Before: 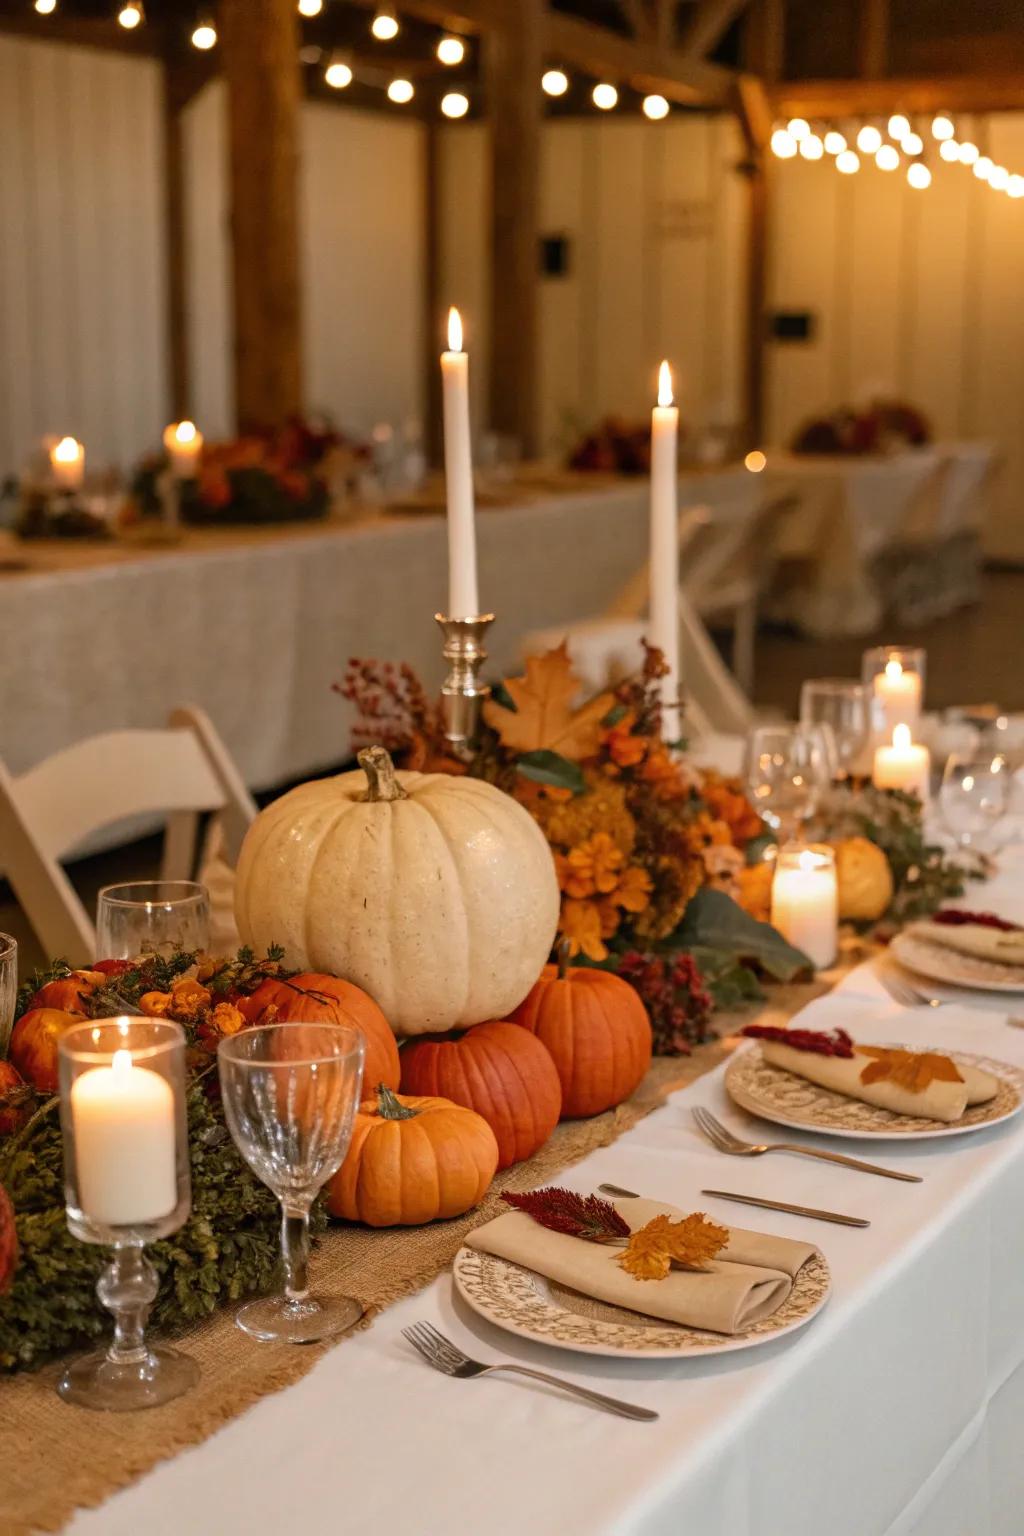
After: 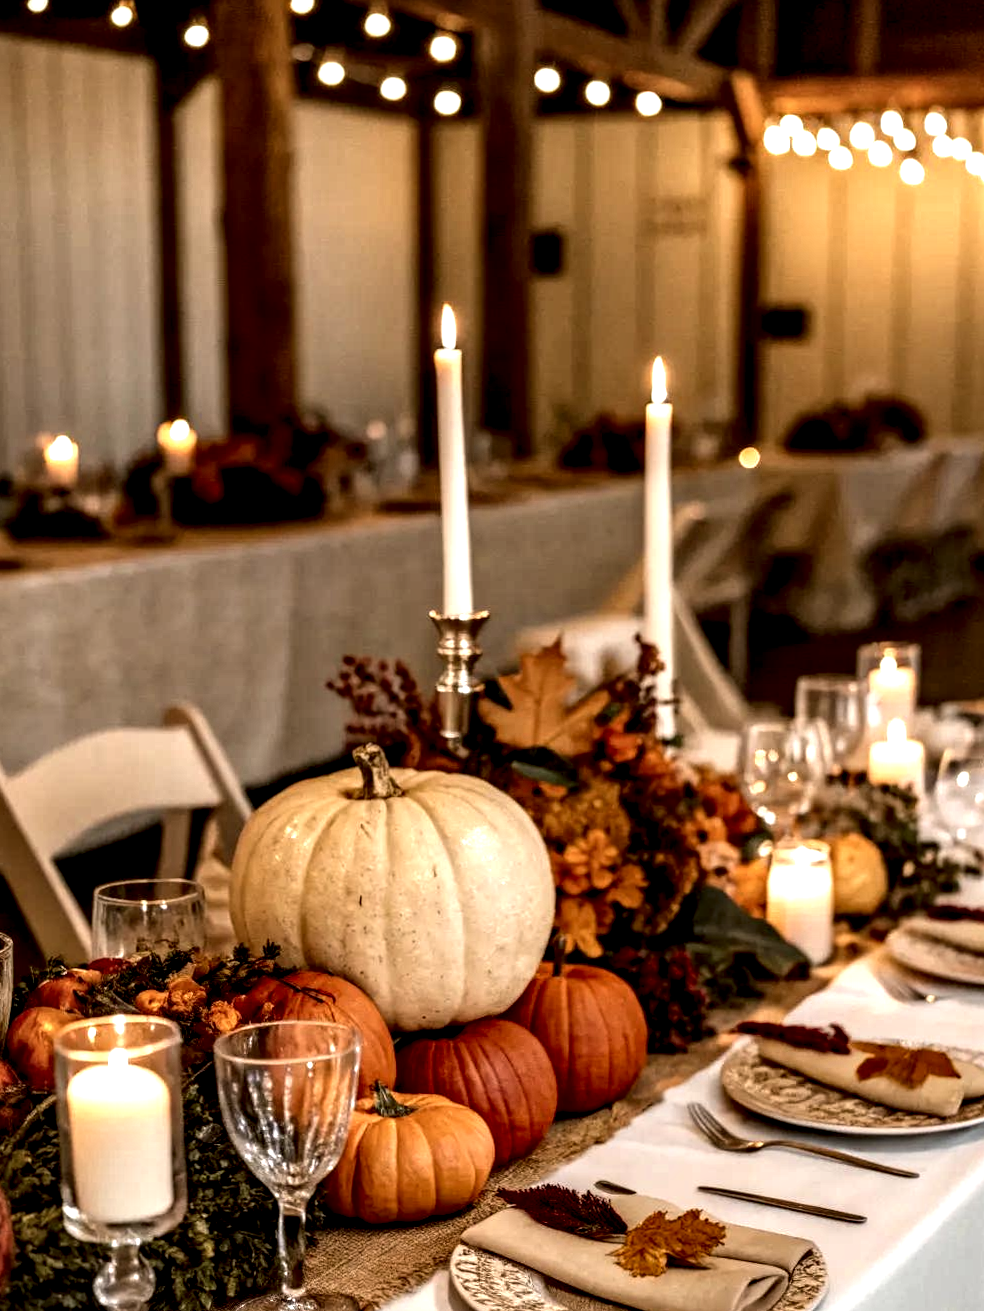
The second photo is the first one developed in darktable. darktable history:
levels: mode automatic, black 0.023%, white 99.97%, levels [0.062, 0.494, 0.925]
crop and rotate: angle 0.2°, left 0.275%, right 3.127%, bottom 14.18%
local contrast: shadows 185%, detail 225%
